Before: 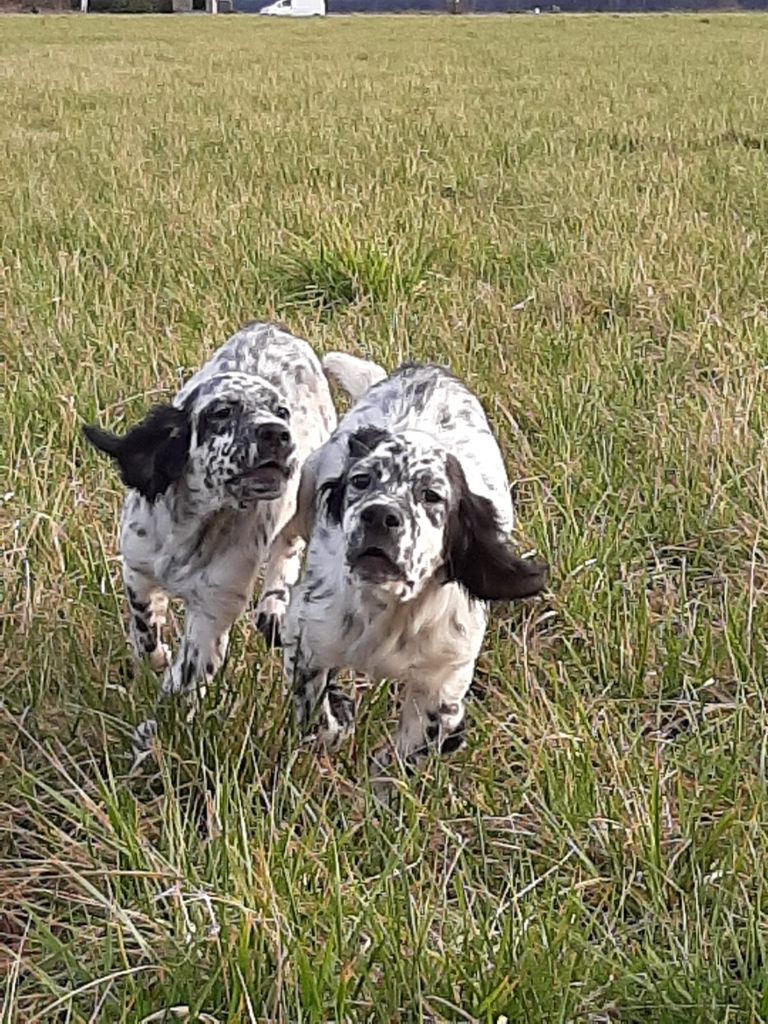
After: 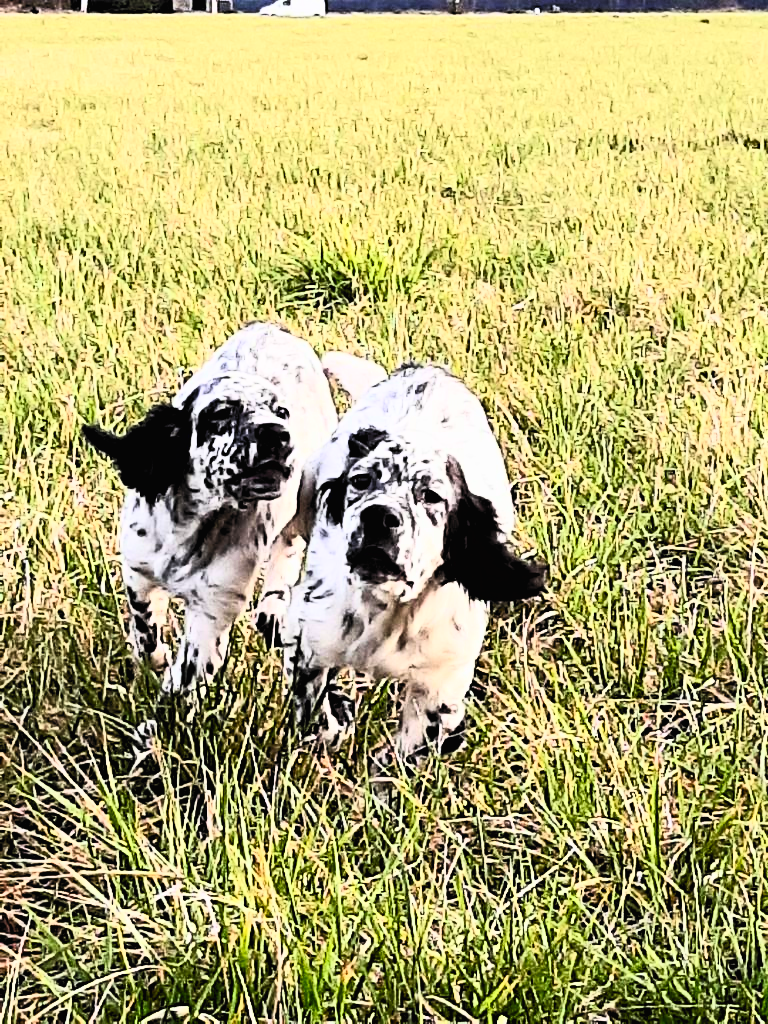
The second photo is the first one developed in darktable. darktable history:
contrast brightness saturation: contrast 0.829, brightness 0.588, saturation 0.578
filmic rgb: black relative exposure -2.72 EV, white relative exposure 4.56 EV, threshold 3.03 EV, hardness 1.72, contrast 1.263, color science v6 (2022), enable highlight reconstruction true
